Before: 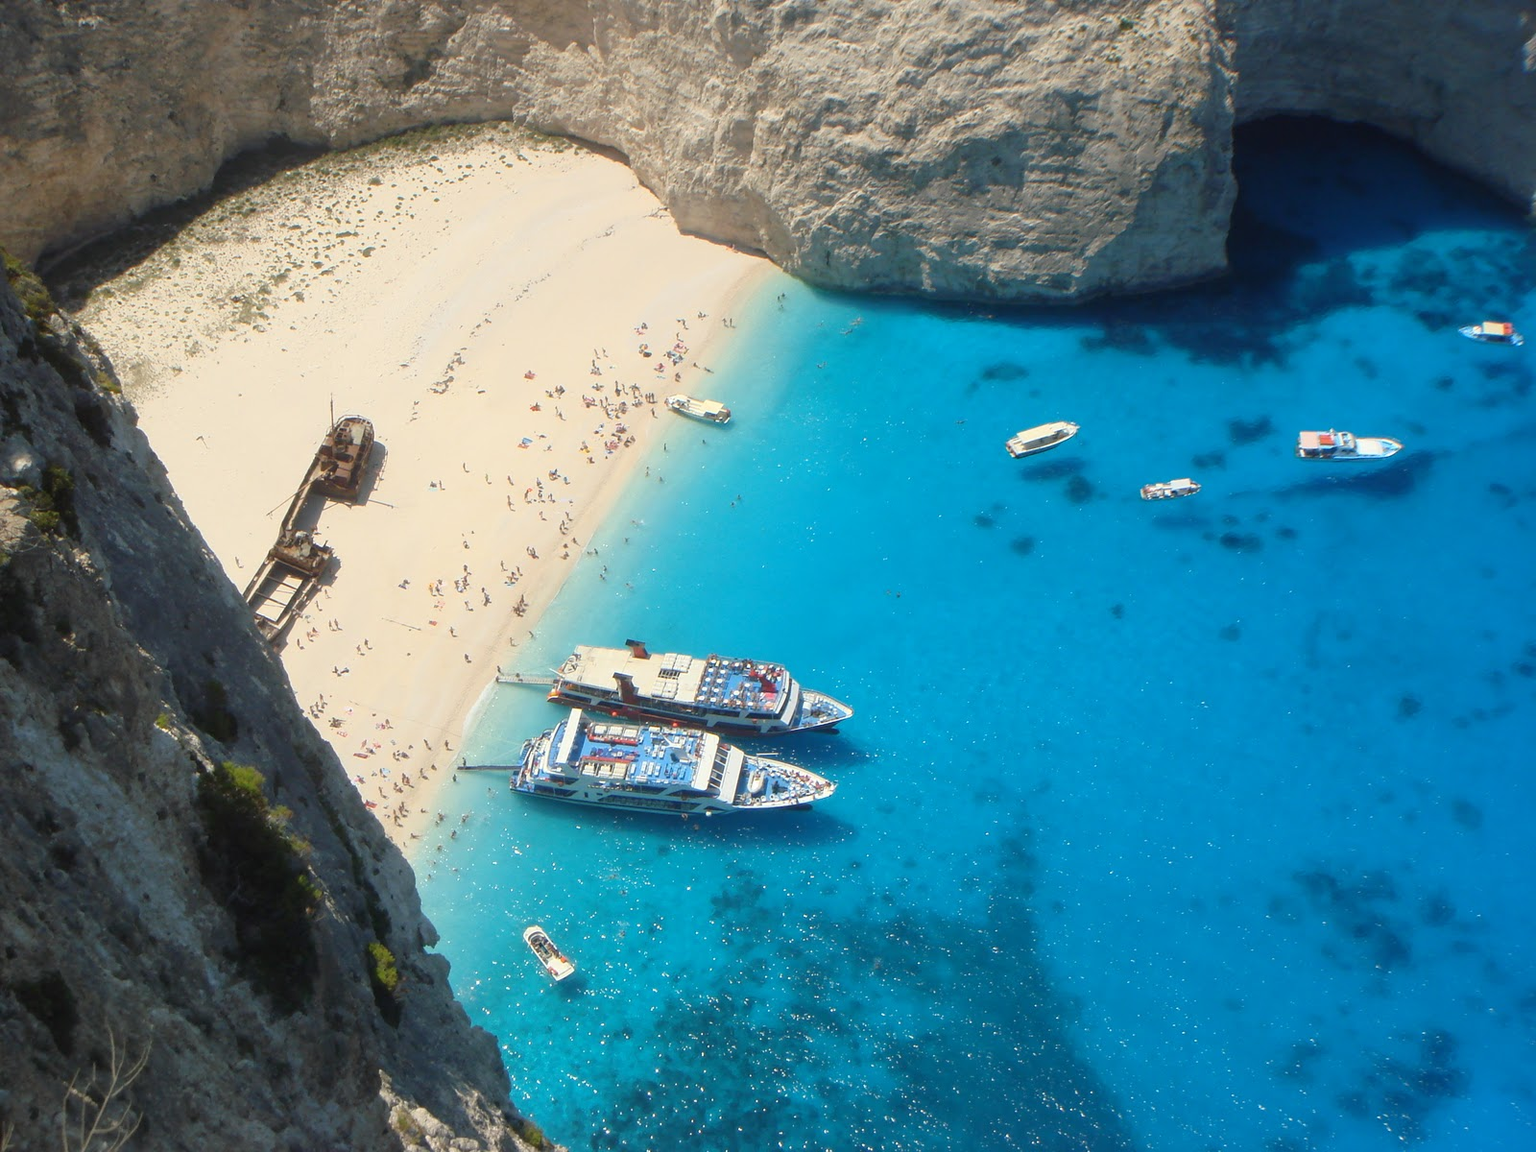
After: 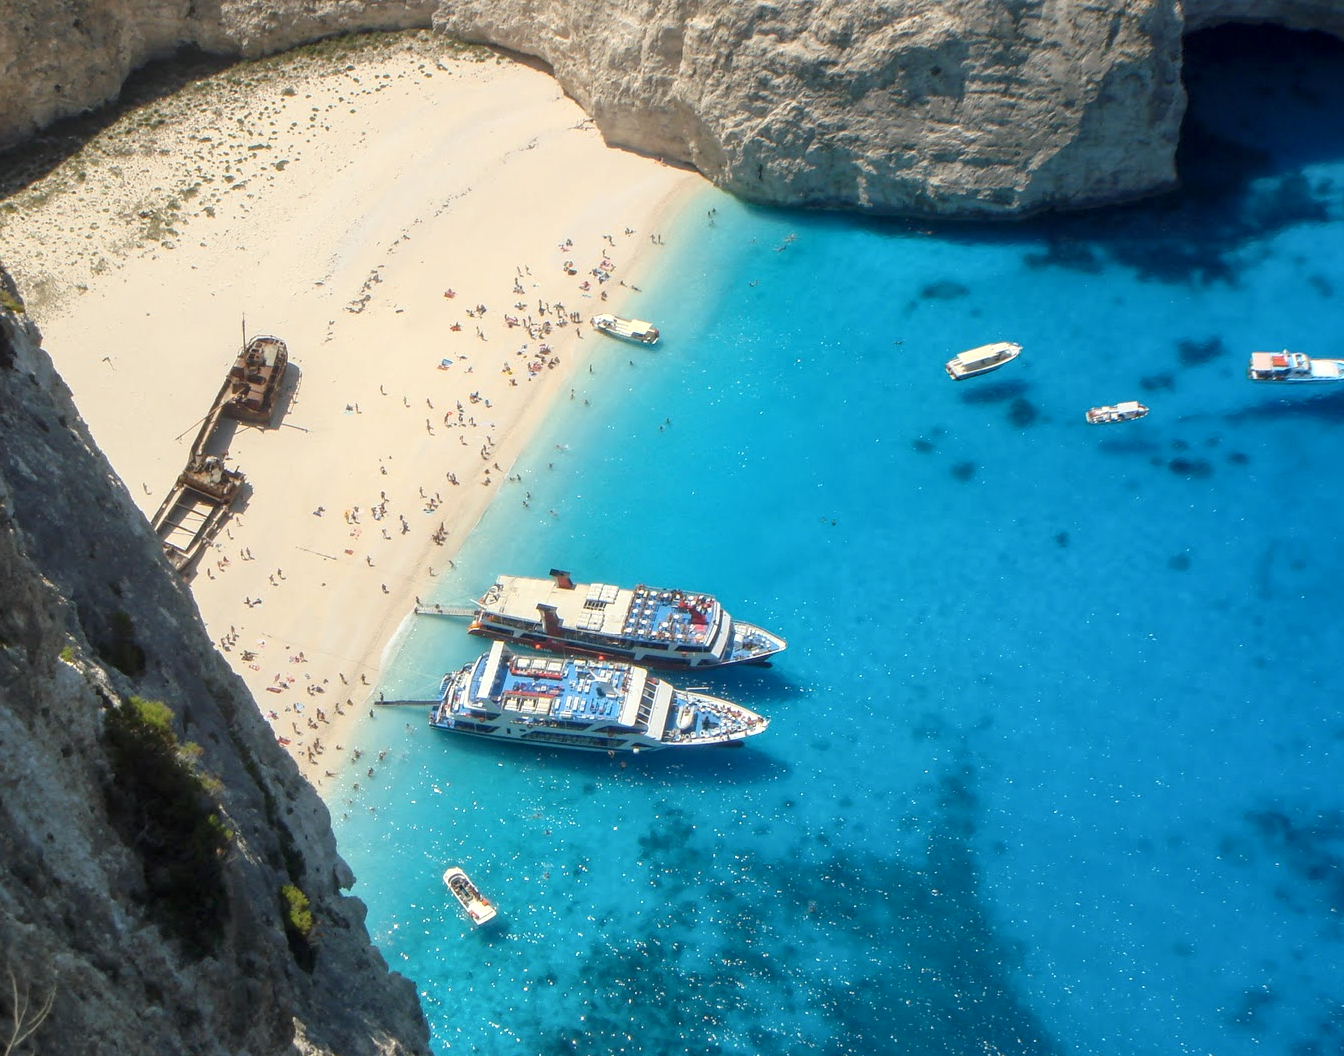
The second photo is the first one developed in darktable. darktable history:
local contrast: detail 130%
crop: left 6.42%, top 8.12%, right 9.541%, bottom 3.802%
